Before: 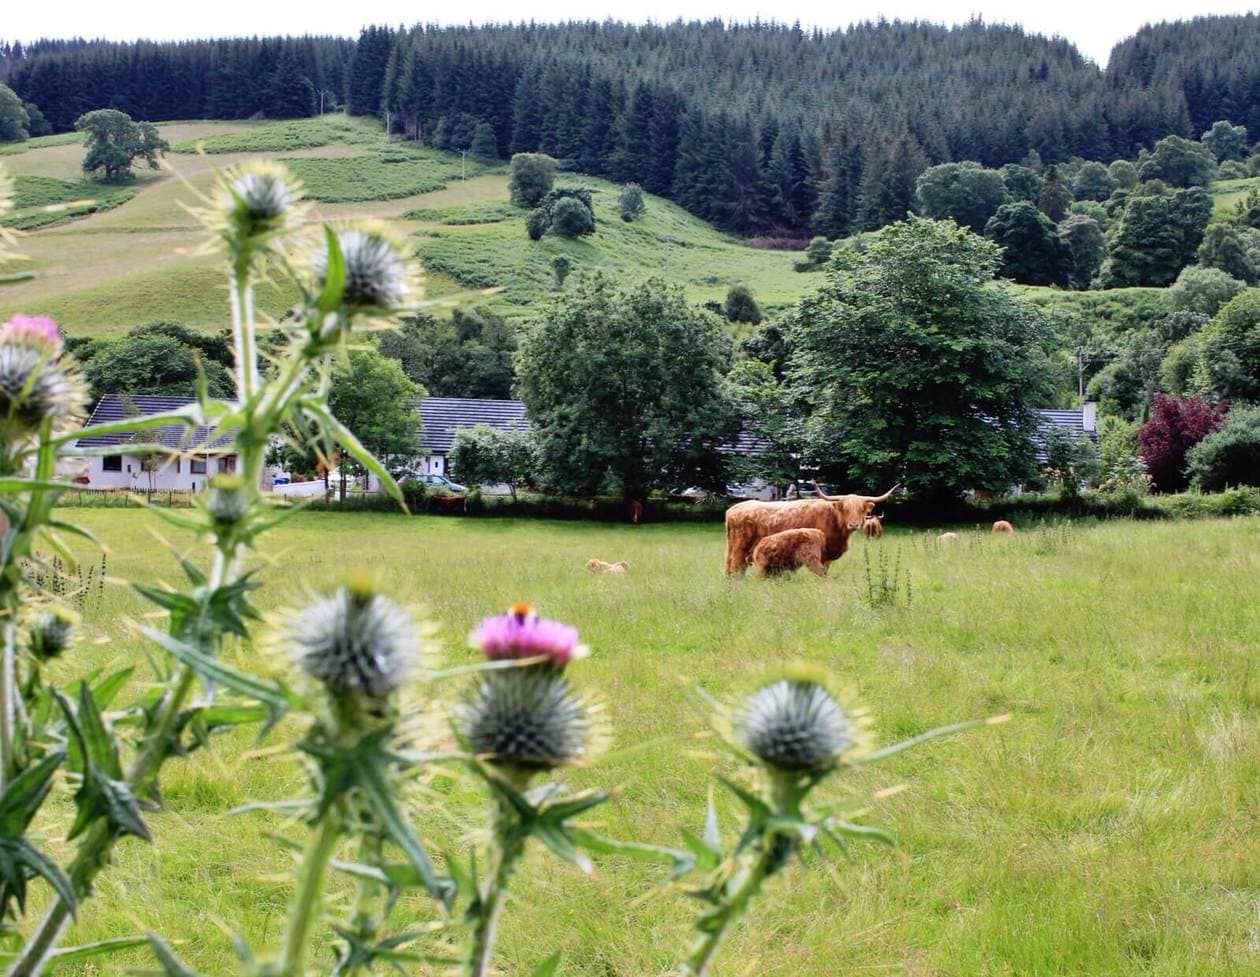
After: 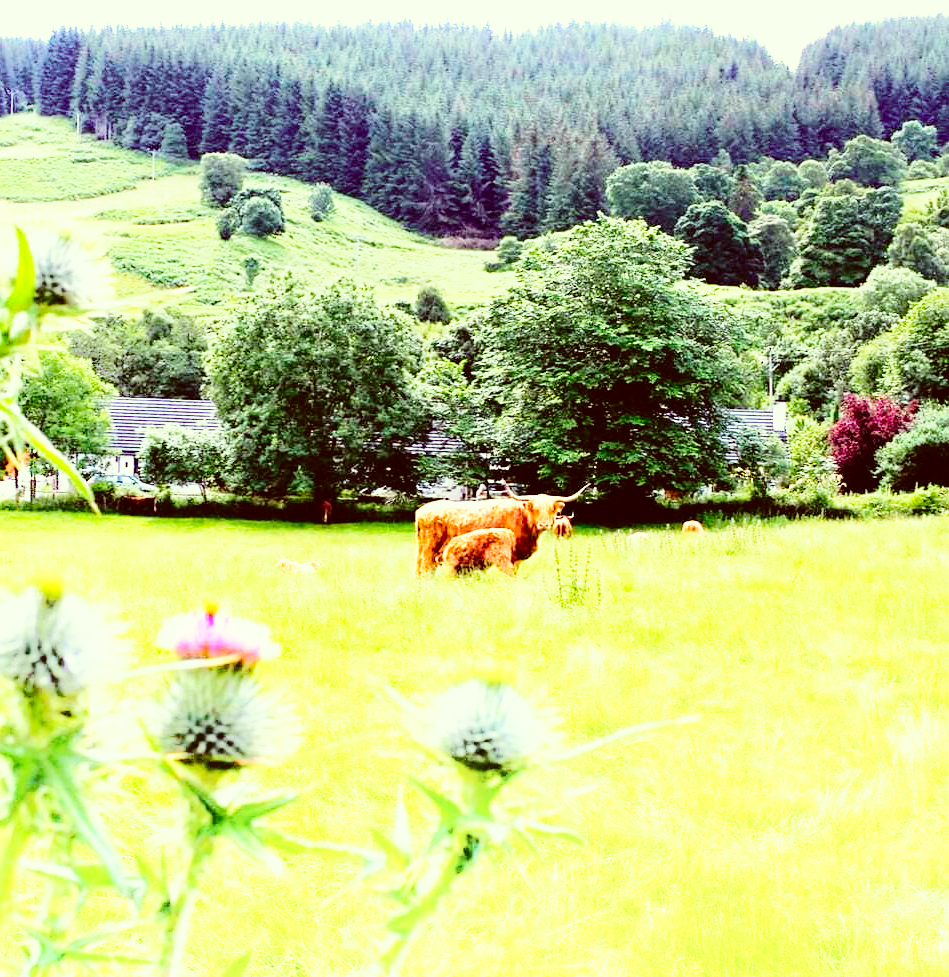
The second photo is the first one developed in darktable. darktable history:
crop and rotate: left 24.681%
base curve: curves: ch0 [(0, 0) (0.012, 0.01) (0.073, 0.168) (0.31, 0.711) (0.645, 0.957) (1, 1)], preserve colors none
exposure: compensate highlight preservation false
shadows and highlights: shadows -38.53, highlights 64.79, soften with gaussian
color balance rgb: perceptual saturation grading › global saturation 25.63%, perceptual brilliance grading › global brilliance 9.41%, perceptual brilliance grading › shadows 14.529%
color correction: highlights a* -6.1, highlights b* 9.19, shadows a* 9.99, shadows b* 23.23
sharpen: amount 0.212
